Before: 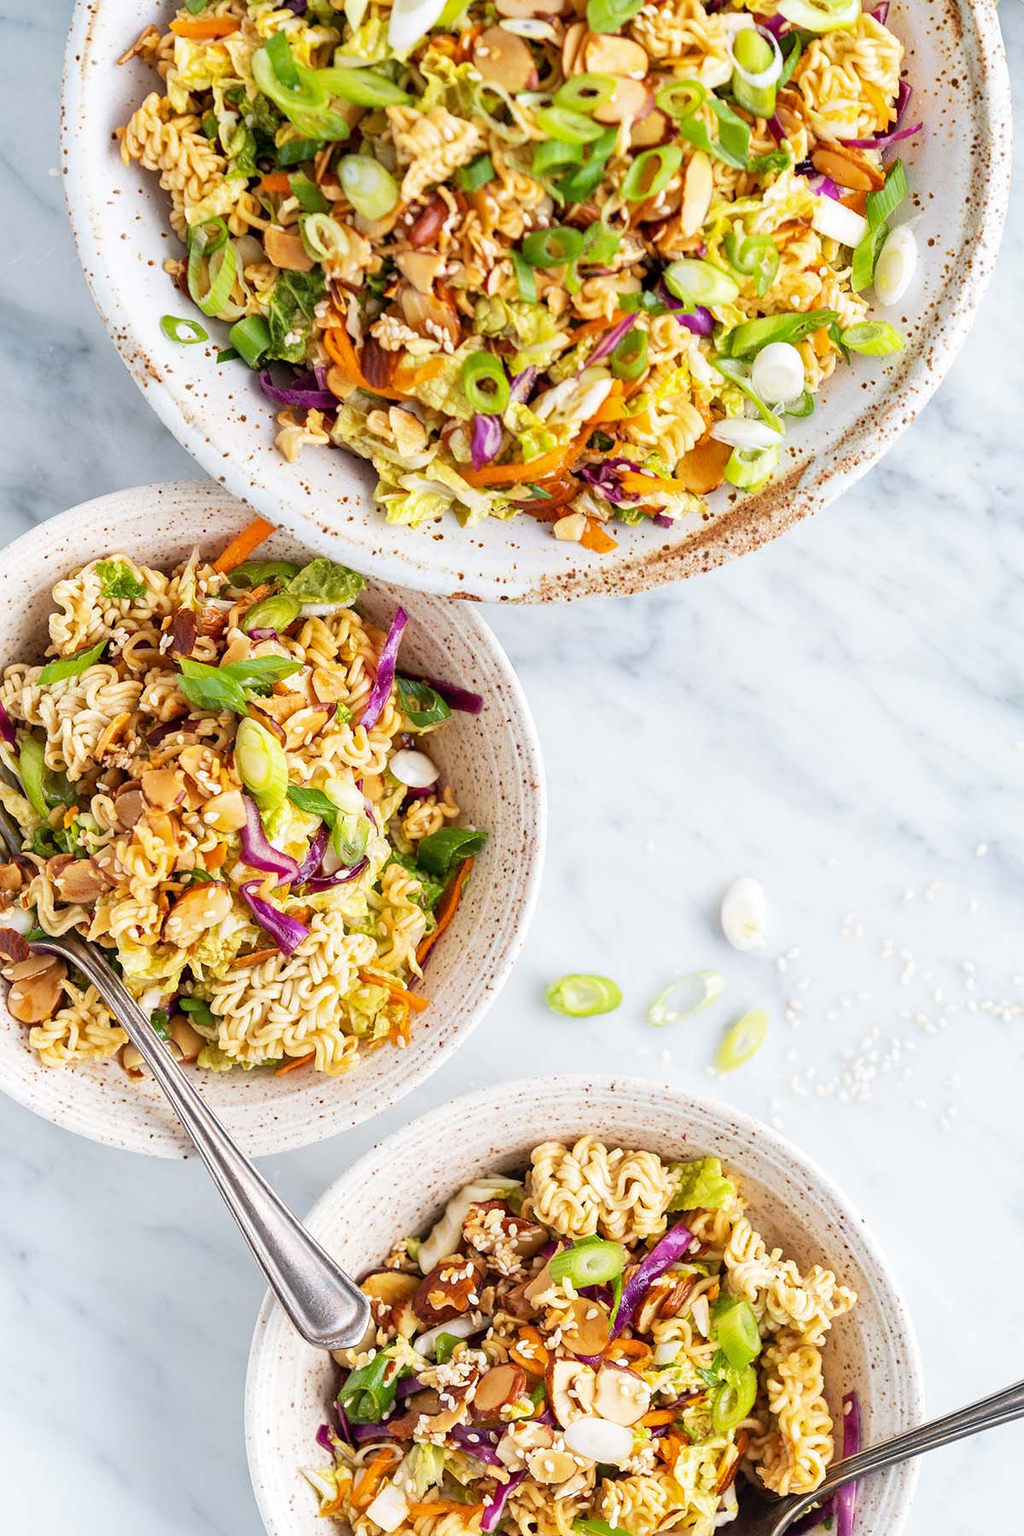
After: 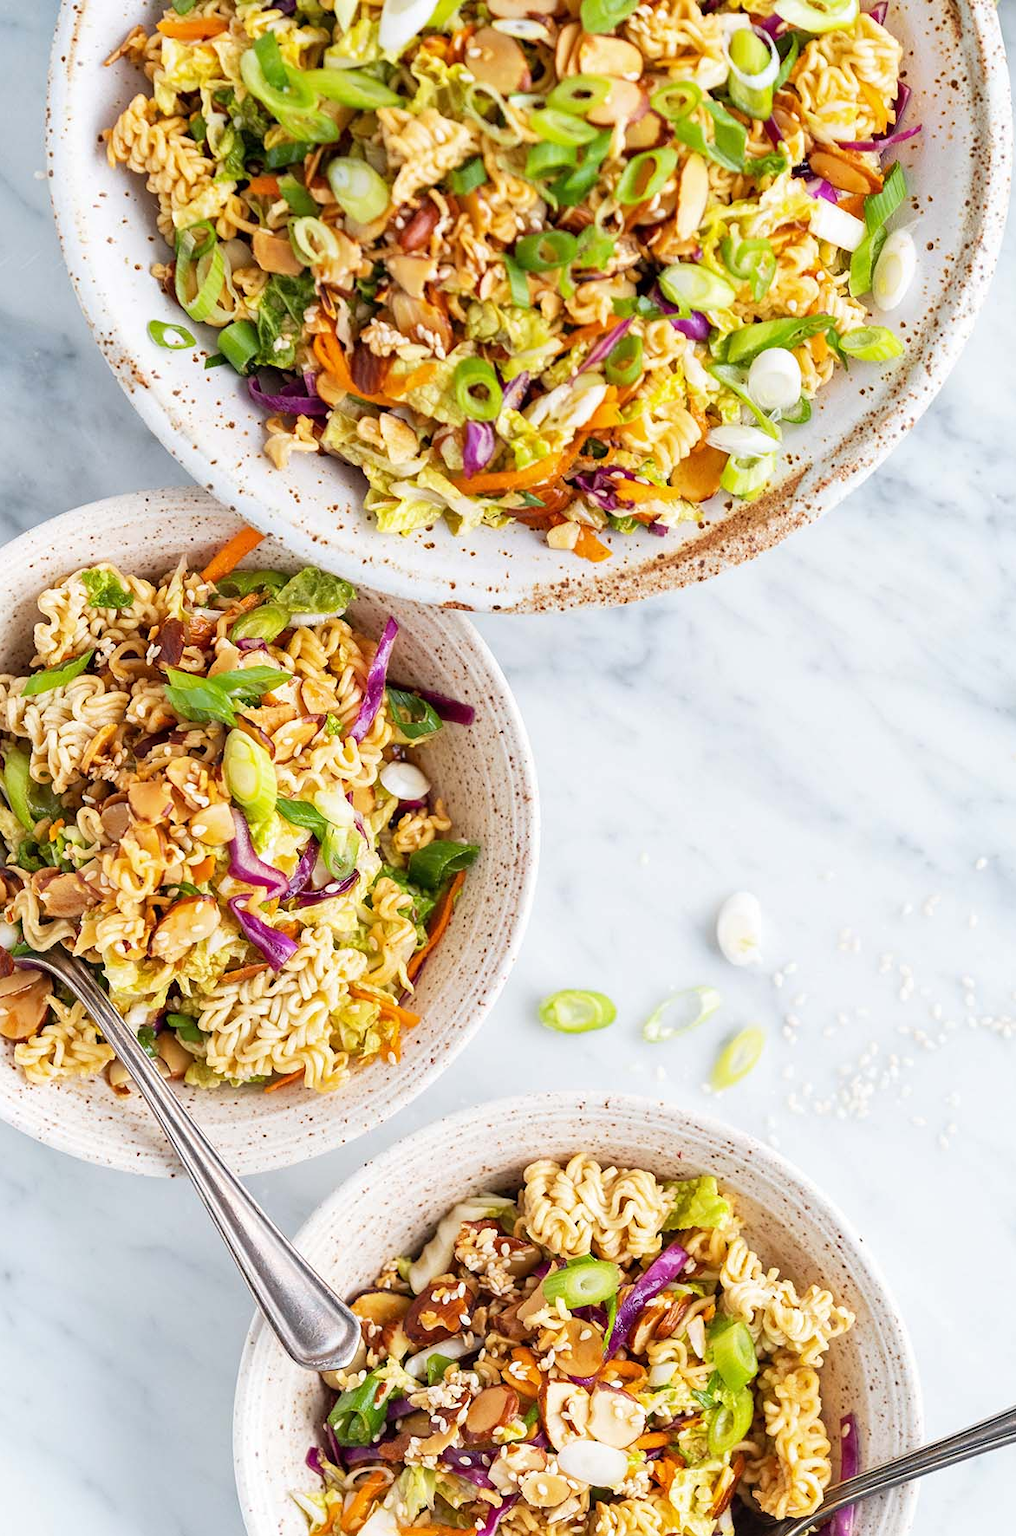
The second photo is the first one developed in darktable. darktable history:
crop and rotate: left 1.551%, right 0.641%, bottom 1.521%
